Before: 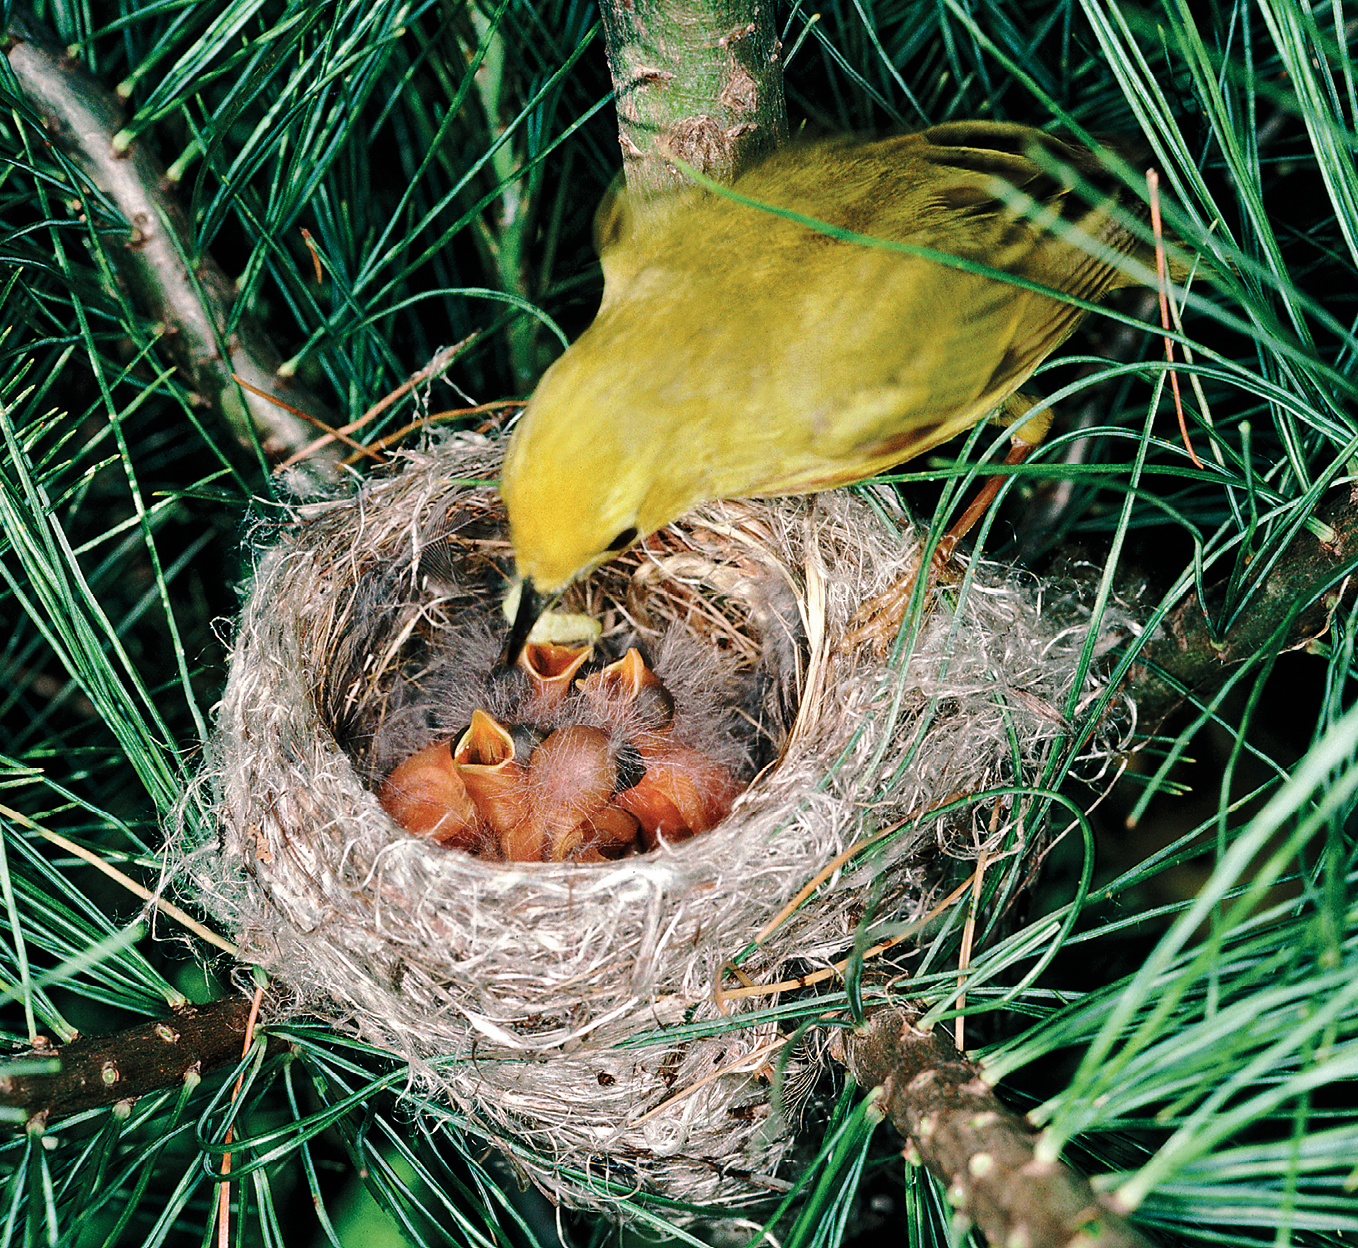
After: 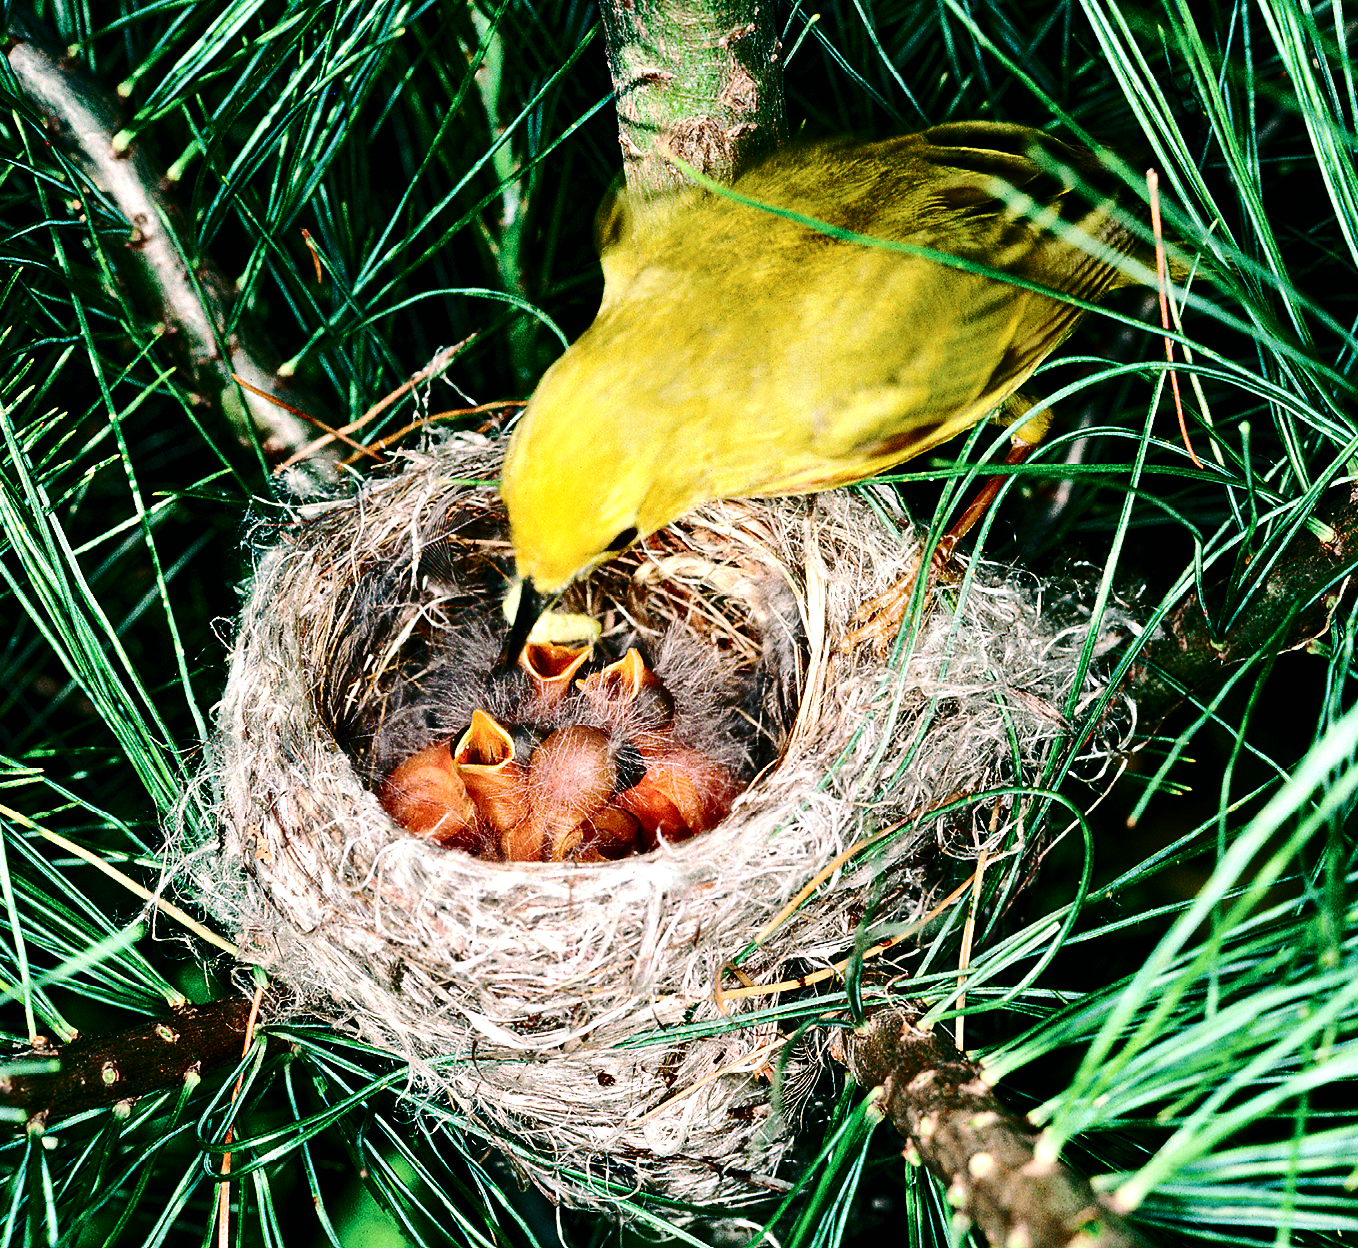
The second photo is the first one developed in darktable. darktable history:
exposure: black level correction -0.002, exposure 0.54 EV, compensate highlight preservation false
contrast brightness saturation: contrast 0.243, brightness -0.226, saturation 0.143
